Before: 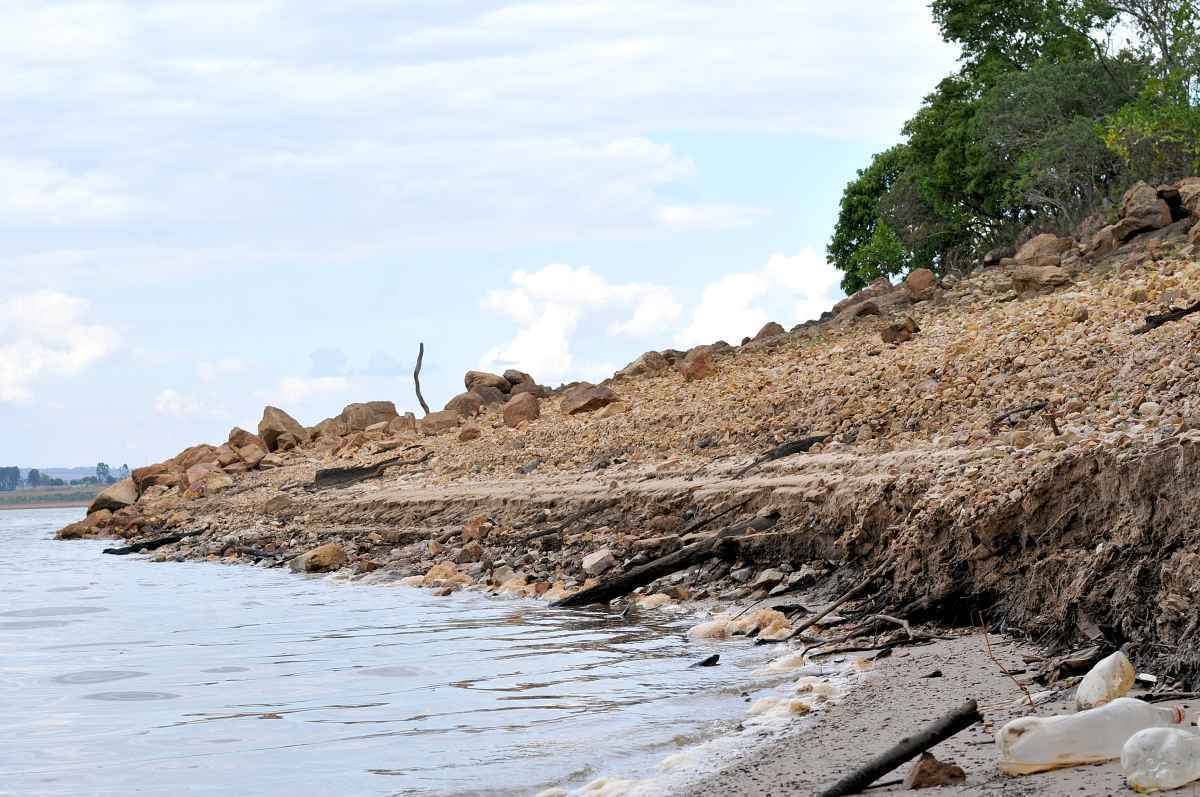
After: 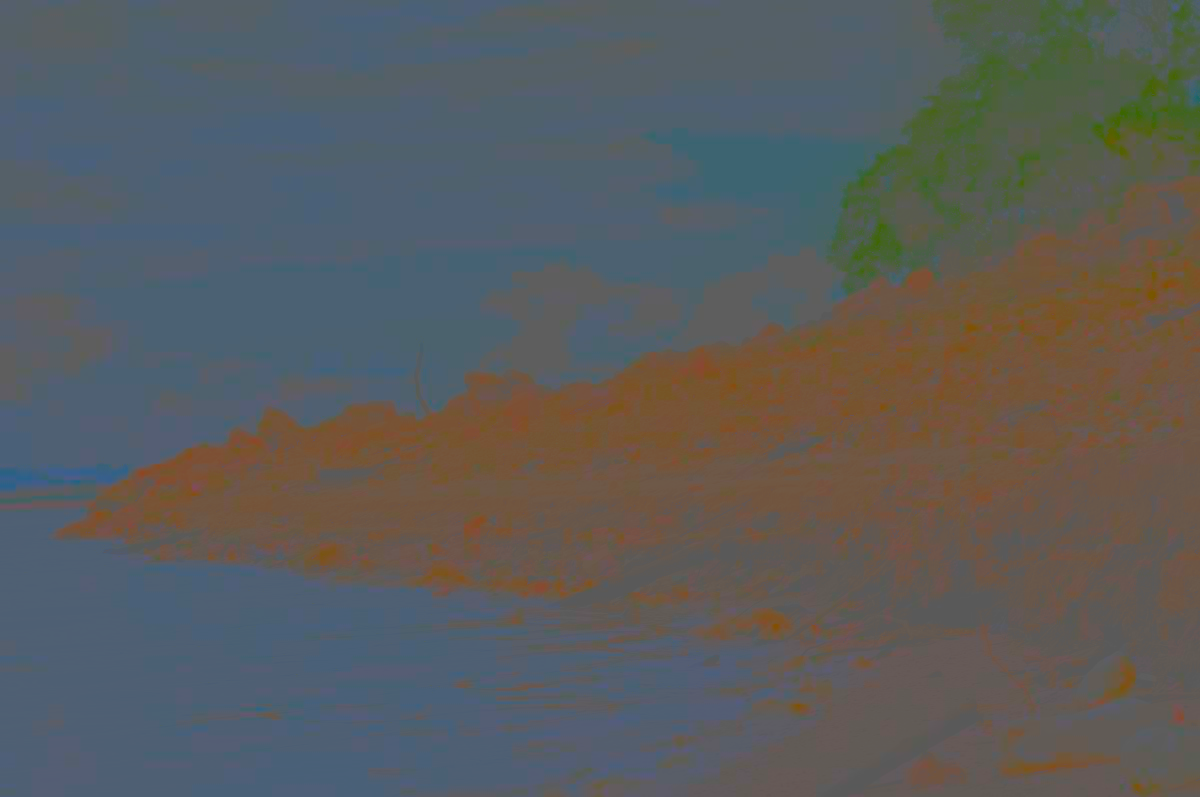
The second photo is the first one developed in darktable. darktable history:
contrast brightness saturation: contrast -0.97, brightness -0.176, saturation 0.754
exposure: black level correction -0.016, exposure -1.036 EV, compensate highlight preservation false
